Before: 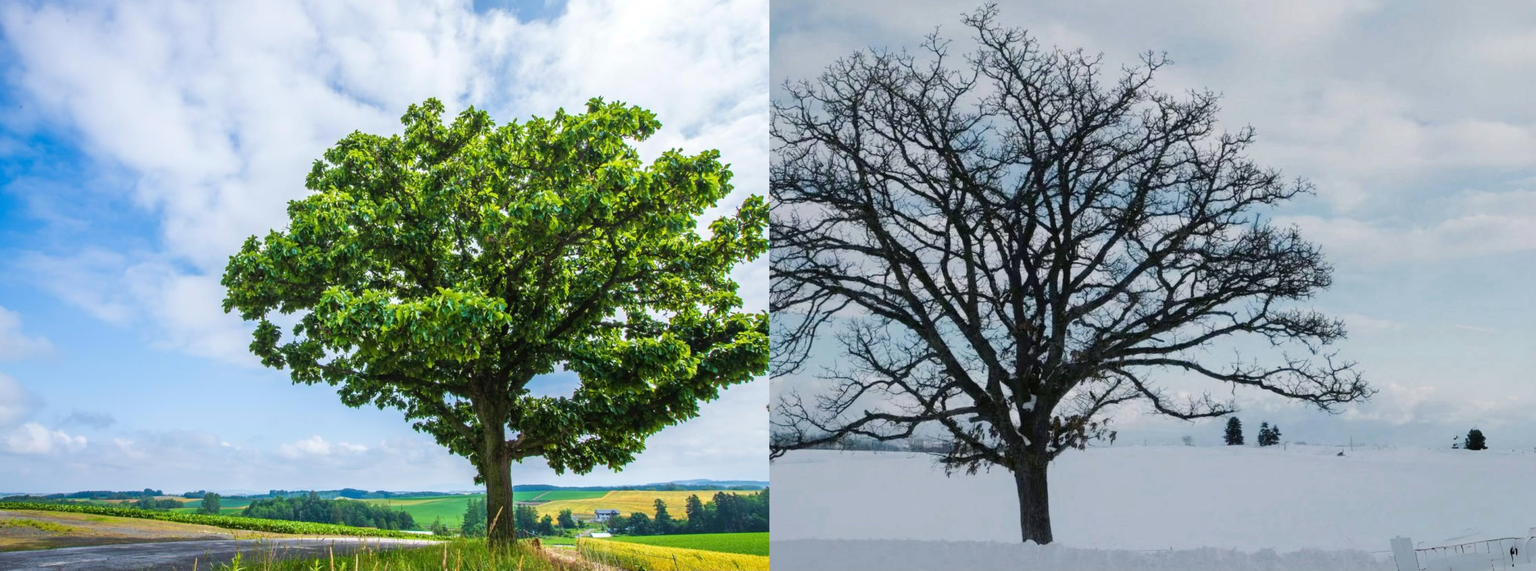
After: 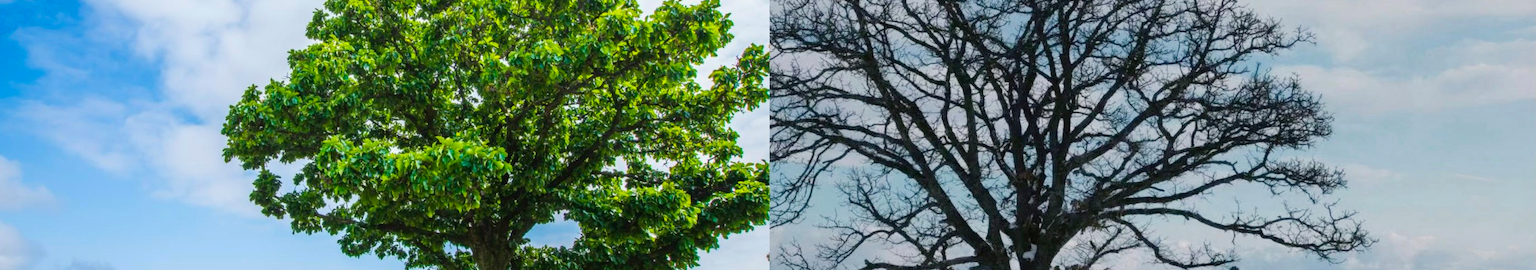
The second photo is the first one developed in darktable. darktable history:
crop and rotate: top 26.435%, bottom 26.108%
tone equalizer: -7 EV 0.194 EV, -6 EV 0.139 EV, -5 EV 0.062 EV, -4 EV 0.027 EV, -2 EV -0.026 EV, -1 EV -0.065 EV, +0 EV -0.076 EV
